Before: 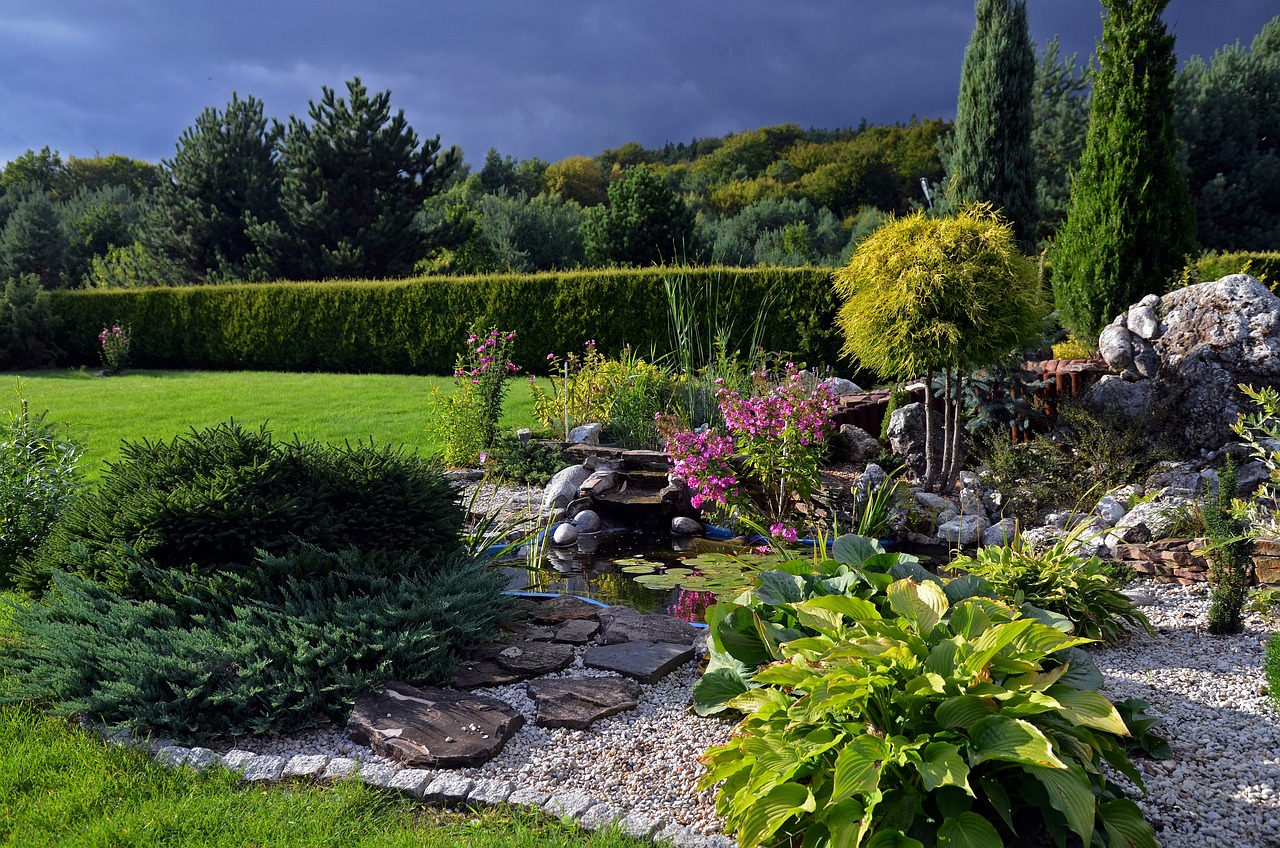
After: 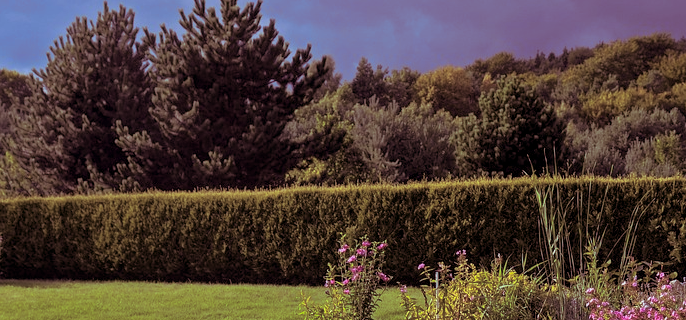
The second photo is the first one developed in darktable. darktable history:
split-toning: highlights › hue 180°
crop: left 10.121%, top 10.631%, right 36.218%, bottom 51.526%
shadows and highlights: on, module defaults
local contrast: on, module defaults
exposure: exposure -0.072 EV, compensate highlight preservation false
